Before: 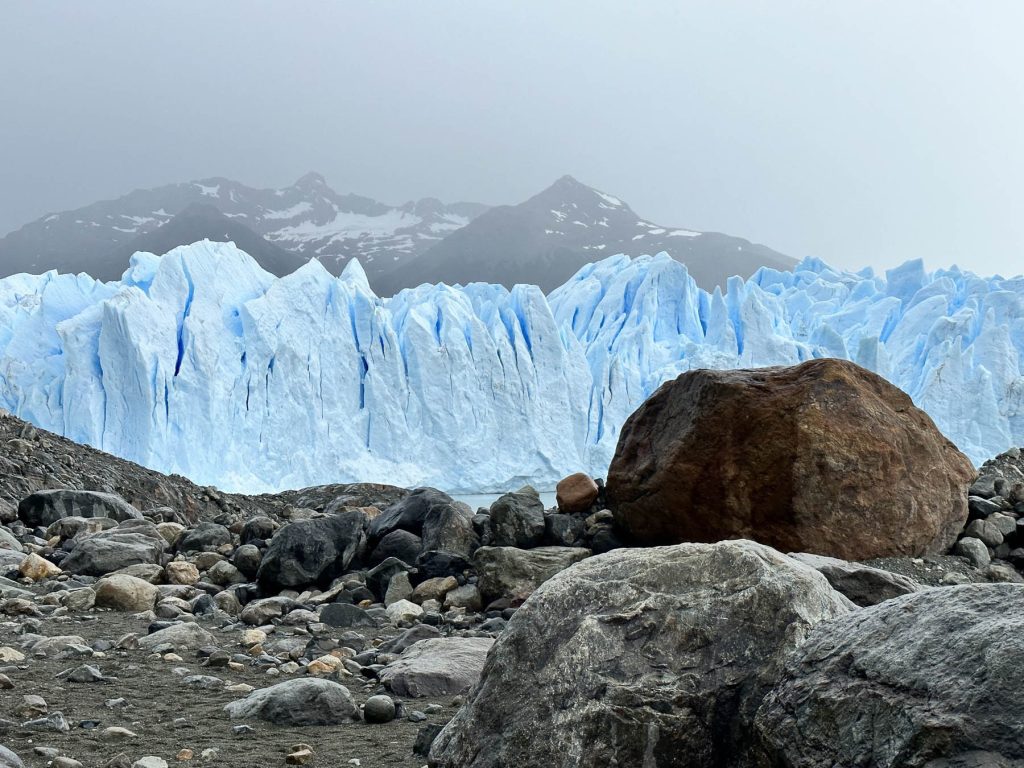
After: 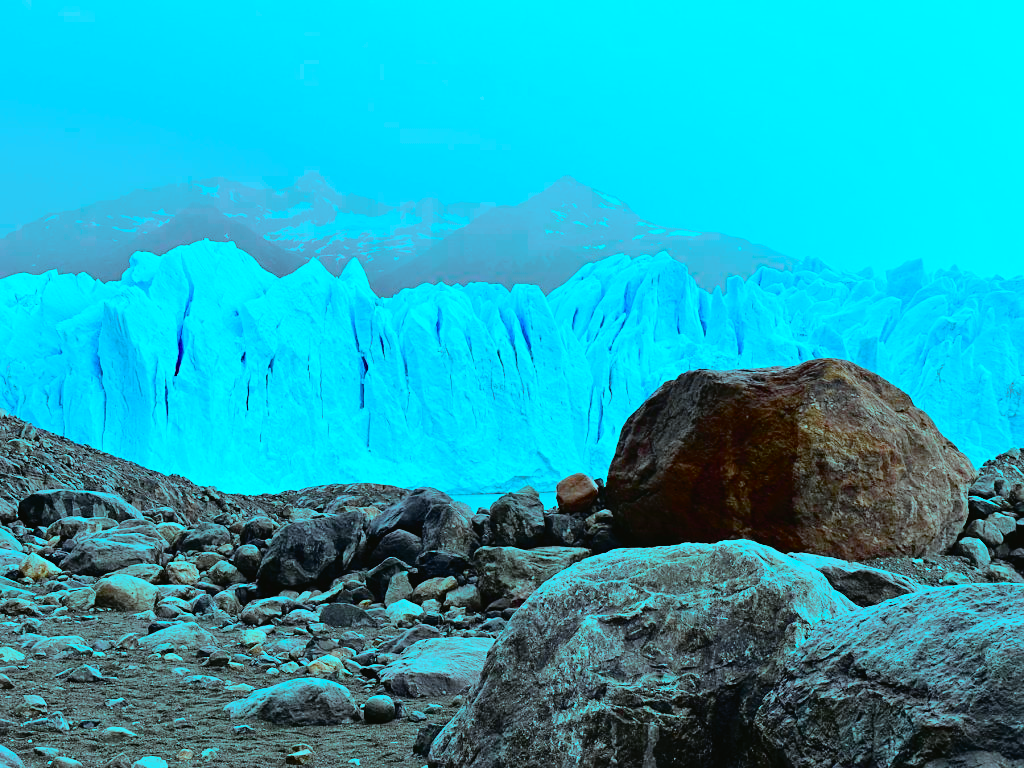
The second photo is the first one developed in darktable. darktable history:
color calibration: x 0.37, y 0.378, temperature 4290.82 K
tone curve: curves: ch0 [(0, 0.023) (0.113, 0.081) (0.204, 0.197) (0.498, 0.608) (0.709, 0.819) (0.984, 0.961)]; ch1 [(0, 0) (0.172, 0.123) (0.317, 0.272) (0.414, 0.382) (0.476, 0.479) (0.505, 0.501) (0.528, 0.54) (0.618, 0.647) (0.709, 0.764) (1, 1)]; ch2 [(0, 0) (0.411, 0.424) (0.492, 0.502) (0.521, 0.521) (0.55, 0.576) (0.686, 0.638) (1, 1)], color space Lab, independent channels, preserve colors none
color balance rgb: highlights gain › luminance -33.195%, highlights gain › chroma 5.762%, highlights gain › hue 217.75°, perceptual saturation grading › global saturation 19.516%, global vibrance 20%
sharpen: amount 0.203
